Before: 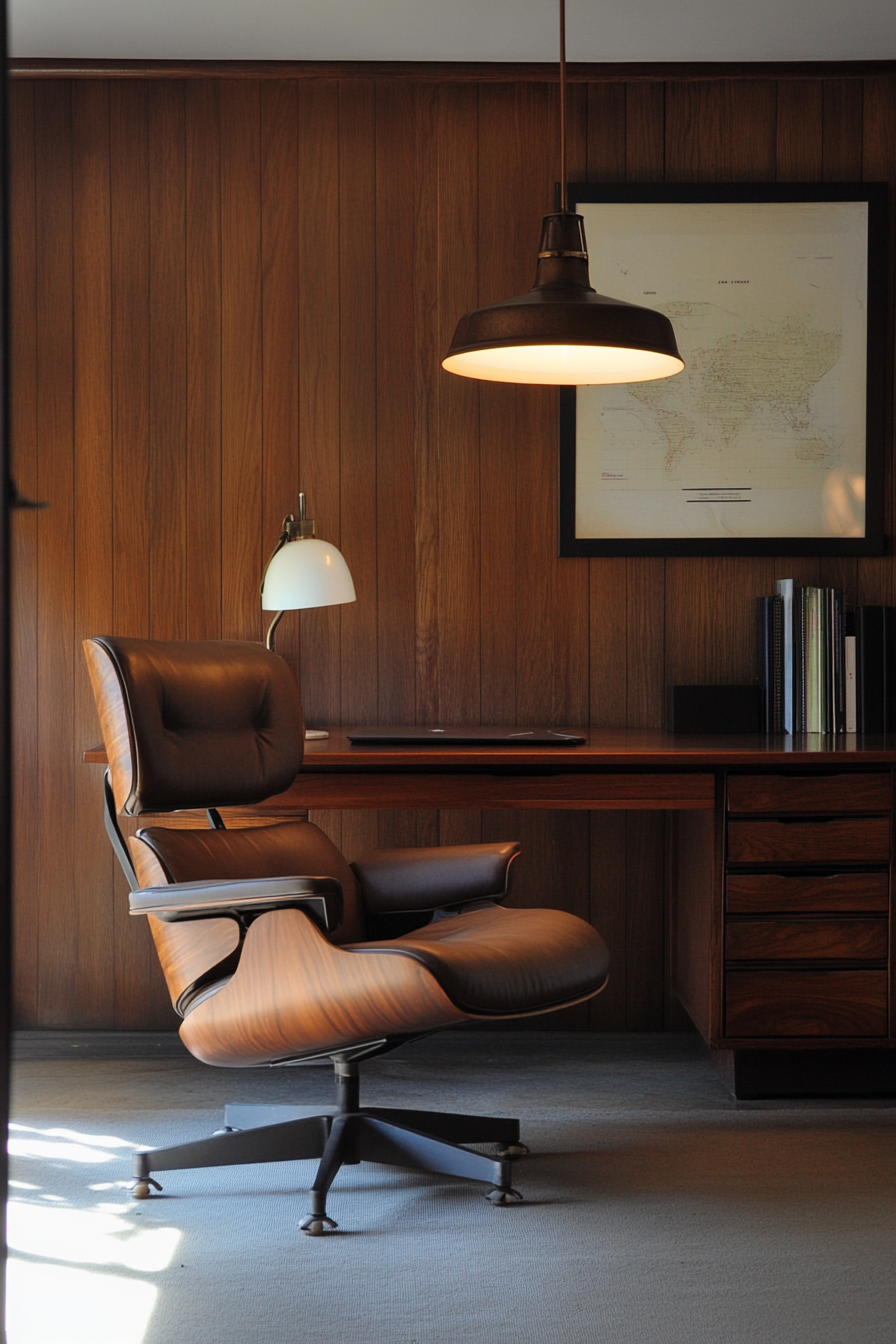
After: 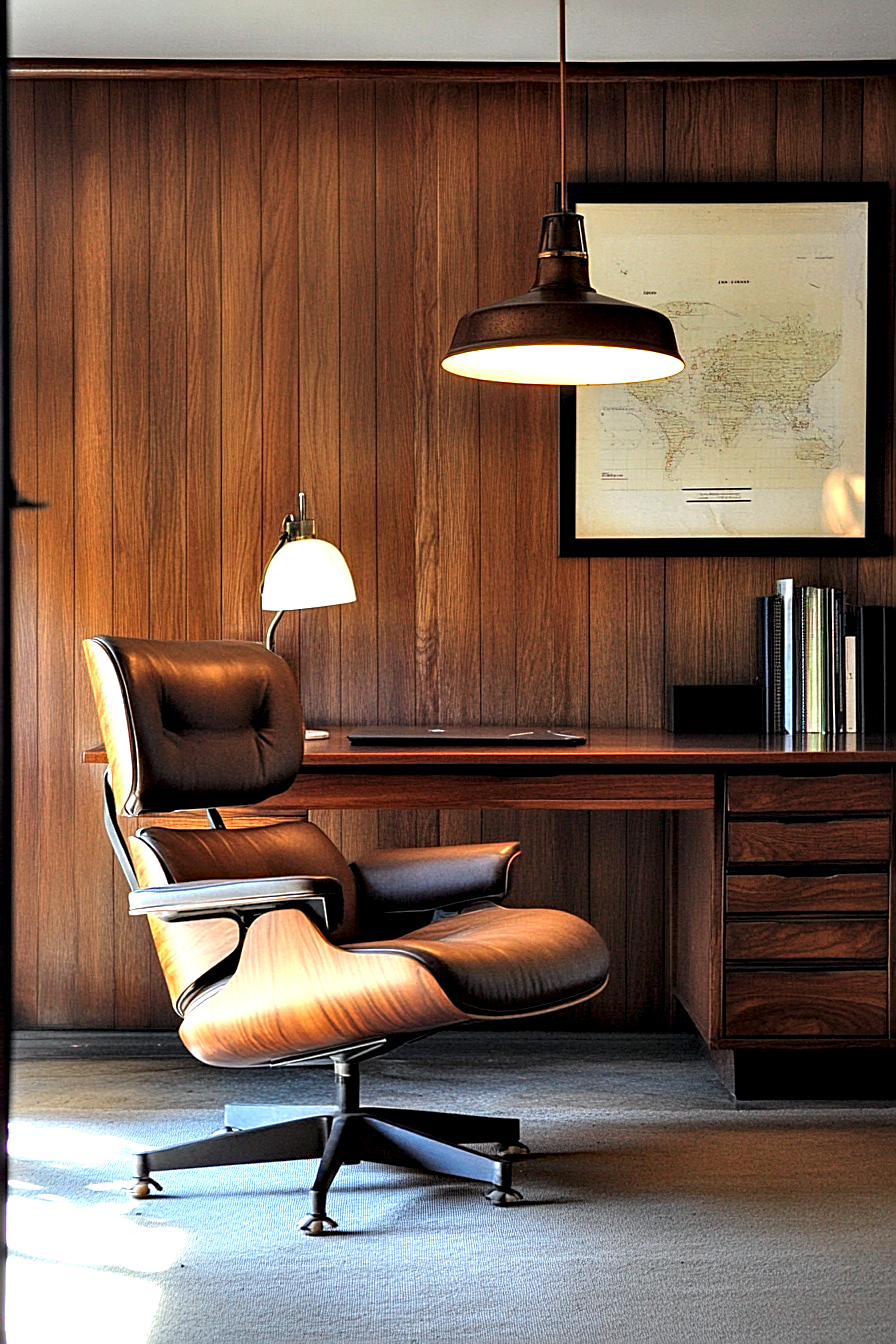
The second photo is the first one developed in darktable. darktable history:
exposure: exposure 1 EV, compensate exposure bias true, compensate highlight preservation false
local contrast: on, module defaults
sharpen: amount 0.493
contrast equalizer: y [[0.6 ×6], [0.55 ×6], [0 ×6], [0 ×6], [0 ×6]]
haze removal: compatibility mode true, adaptive false
